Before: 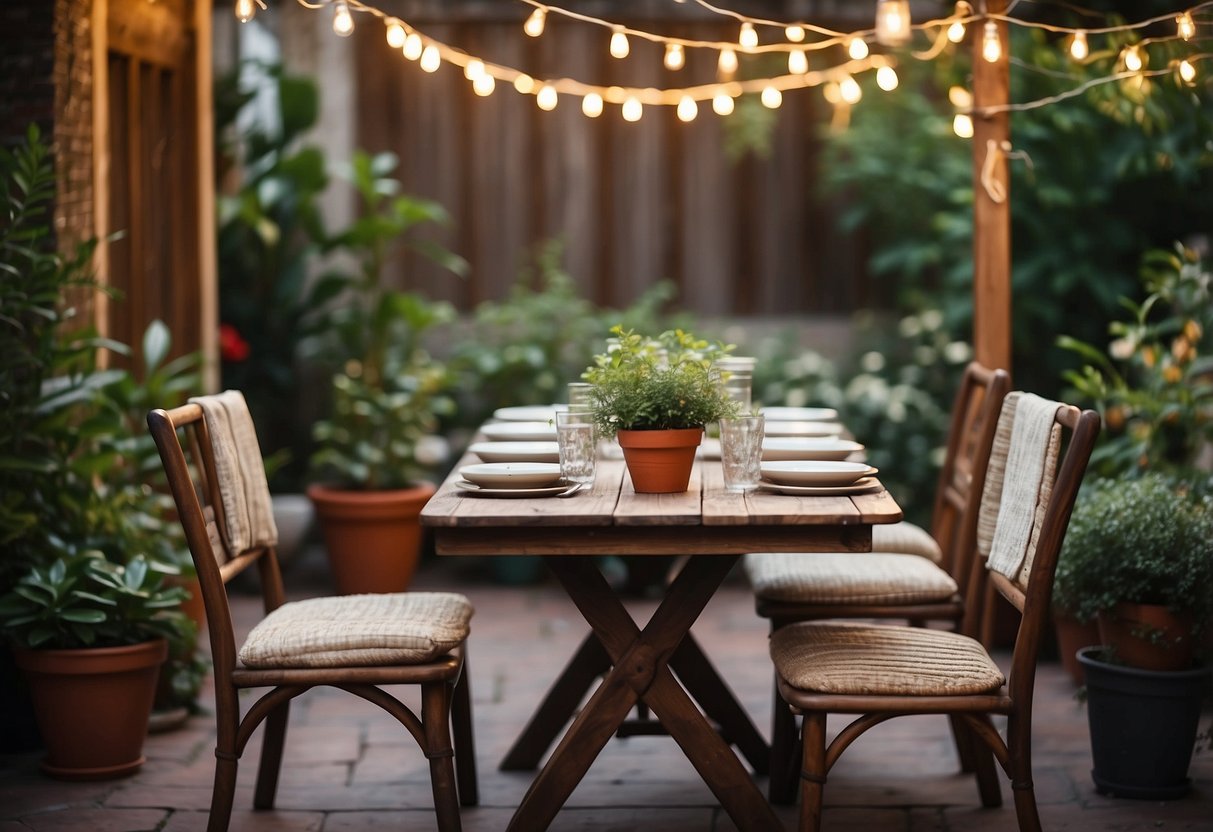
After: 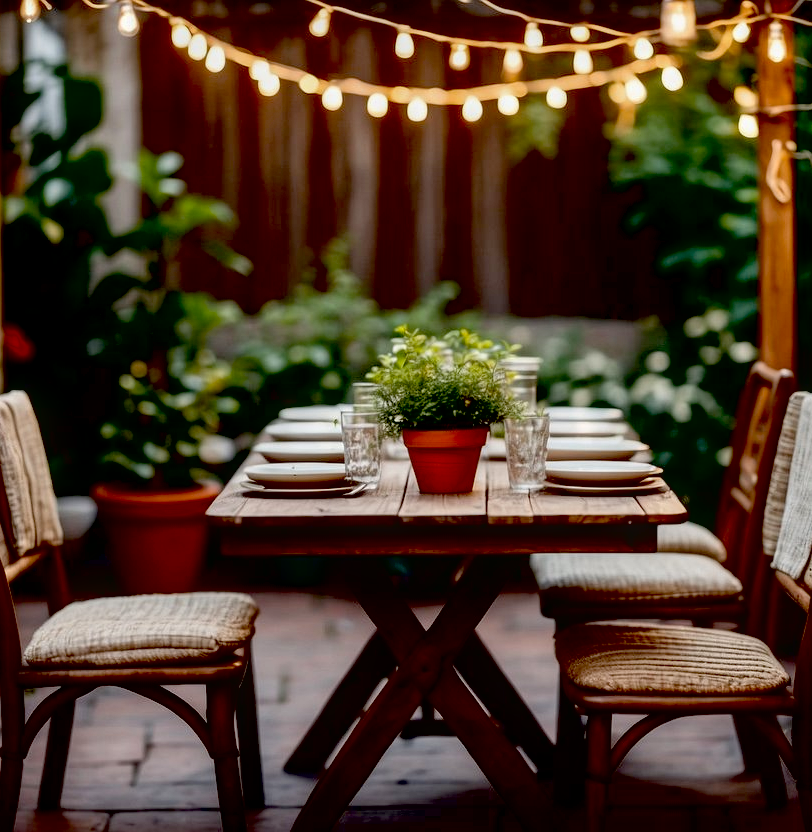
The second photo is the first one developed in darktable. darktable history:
exposure: black level correction 0.055, exposure -0.033 EV, compensate highlight preservation false
crop and rotate: left 17.773%, right 15.212%
local contrast: on, module defaults
tone equalizer: edges refinement/feathering 500, mask exposure compensation -1.57 EV, preserve details no
